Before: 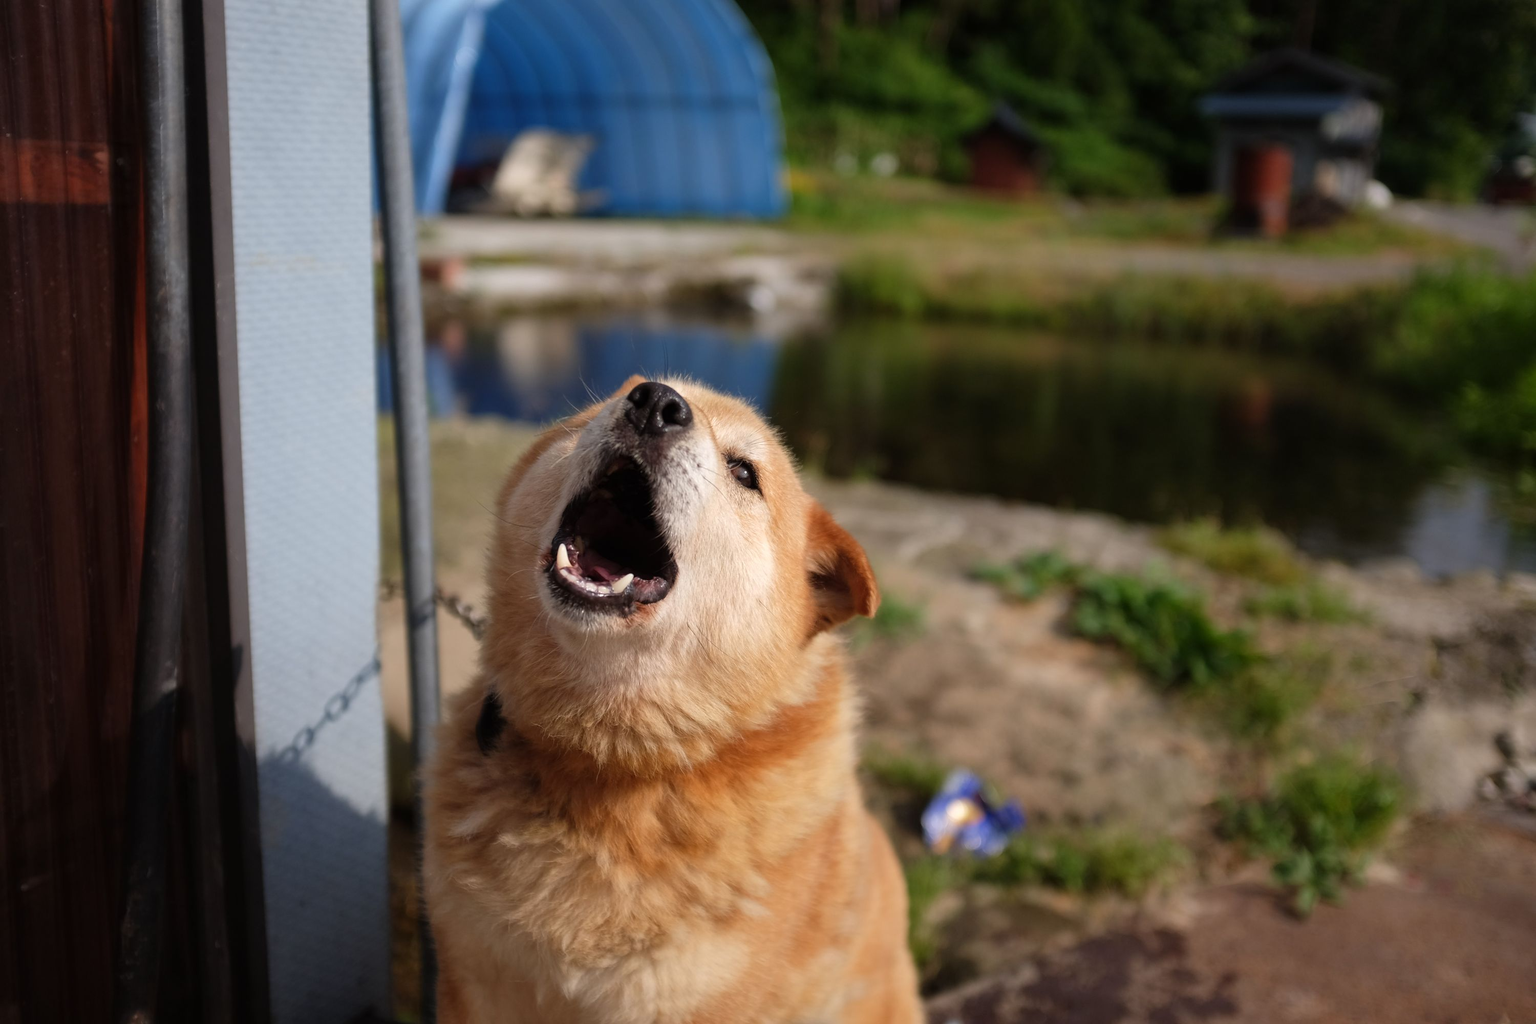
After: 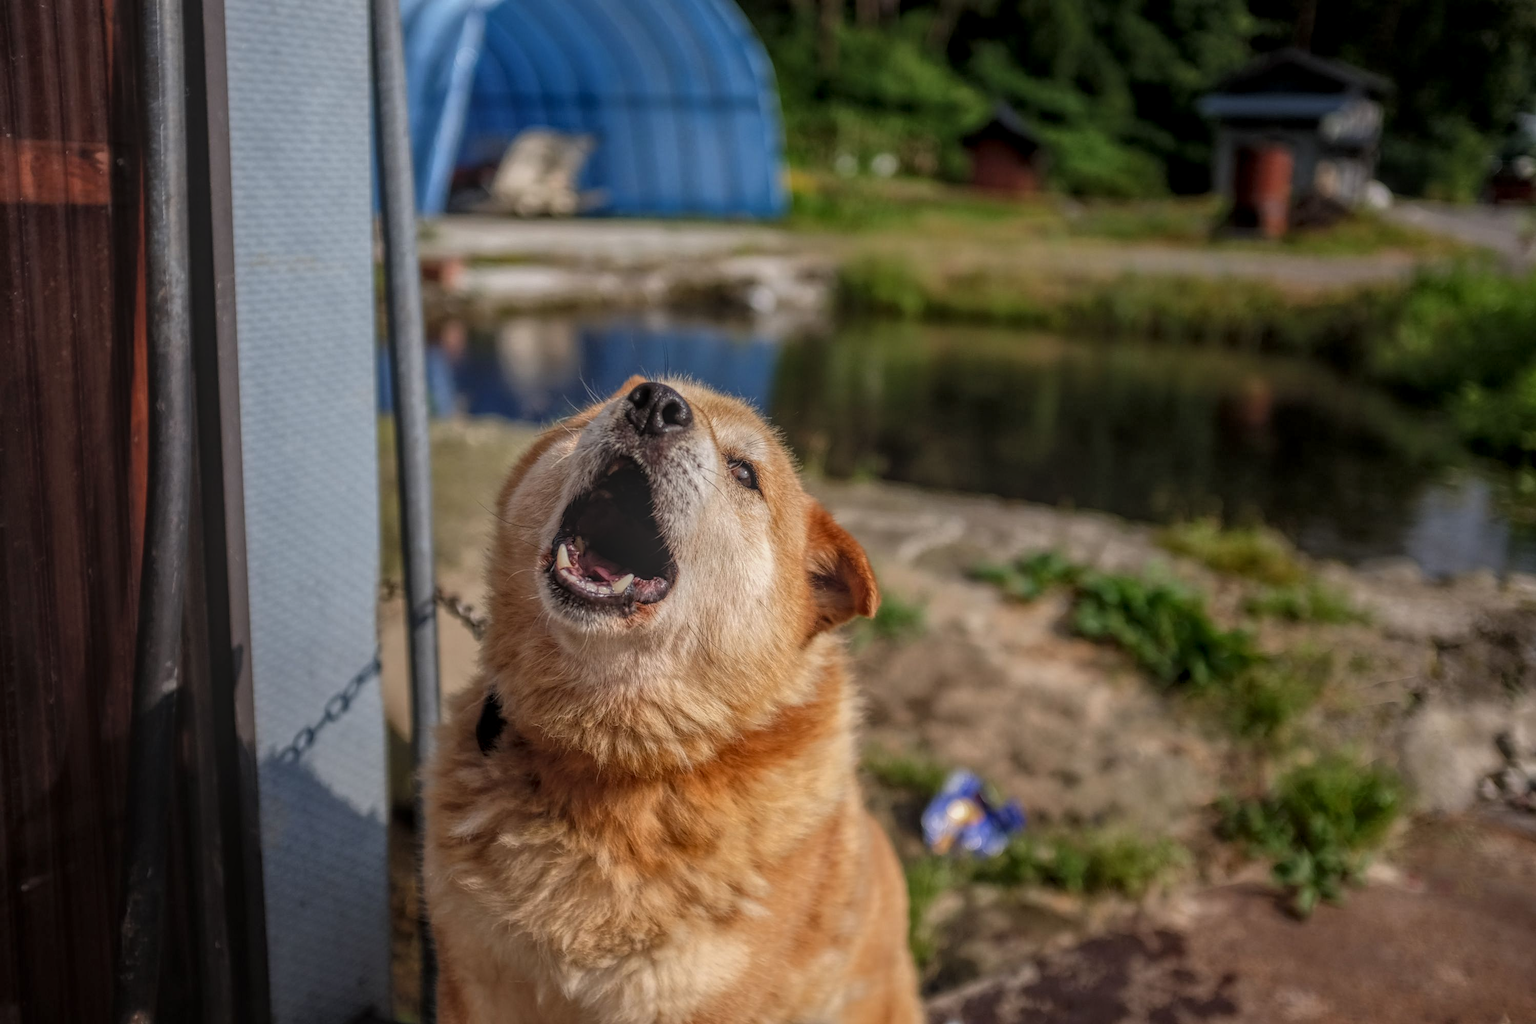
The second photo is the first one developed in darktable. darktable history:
local contrast: highlights 20%, shadows 26%, detail 200%, midtone range 0.2
